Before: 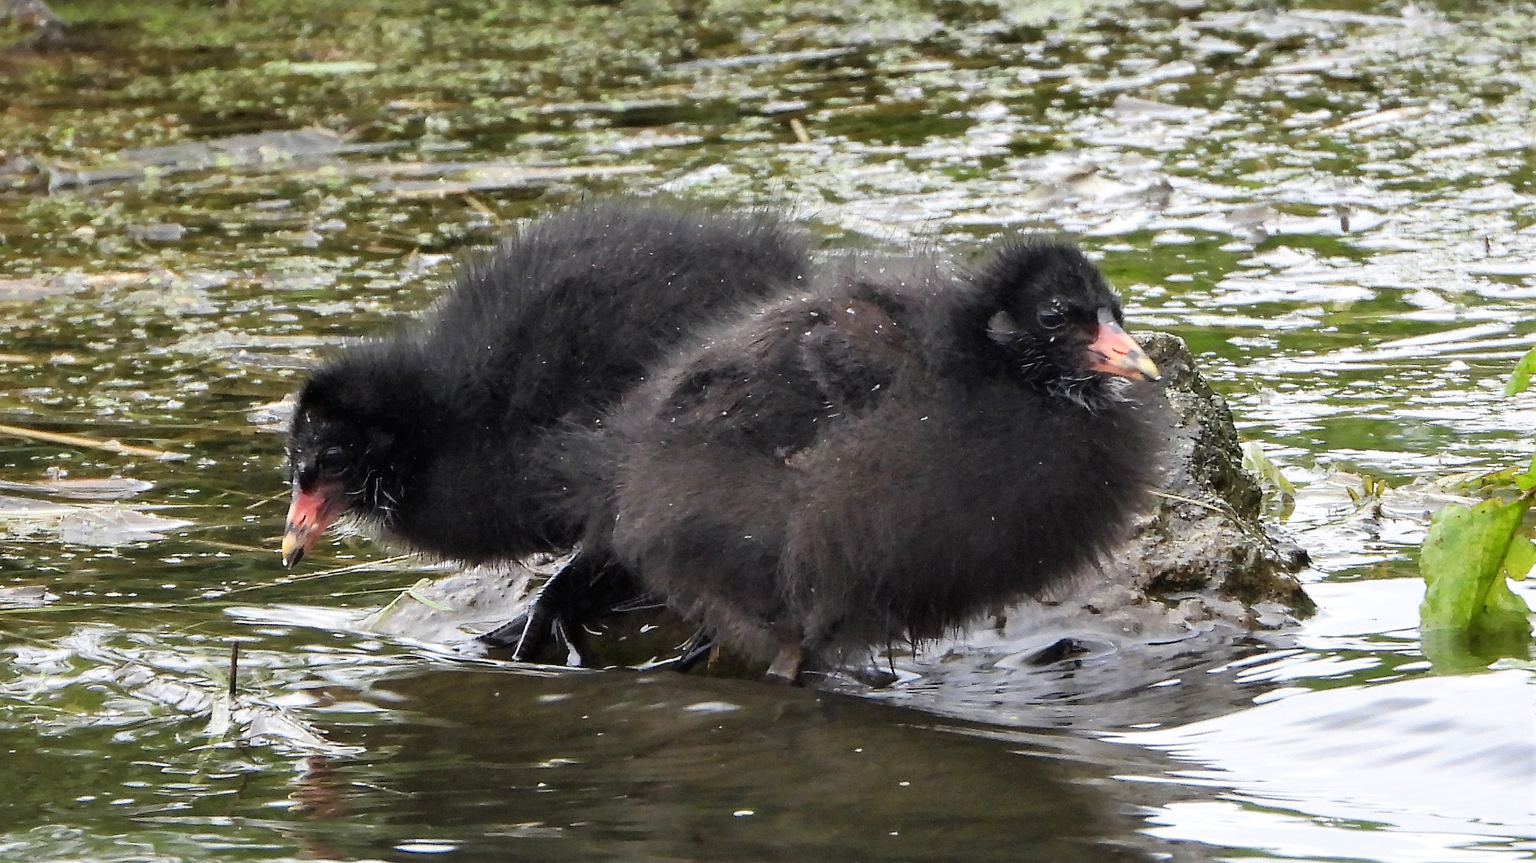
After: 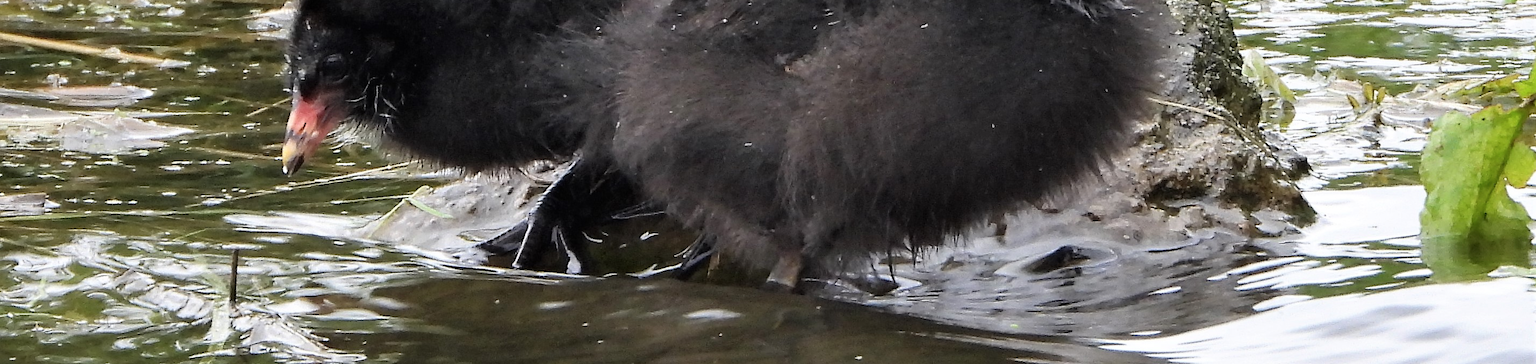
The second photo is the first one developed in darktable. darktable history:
crop: top 45.548%, bottom 12.207%
contrast brightness saturation: contrast 0.011, saturation -0.052
